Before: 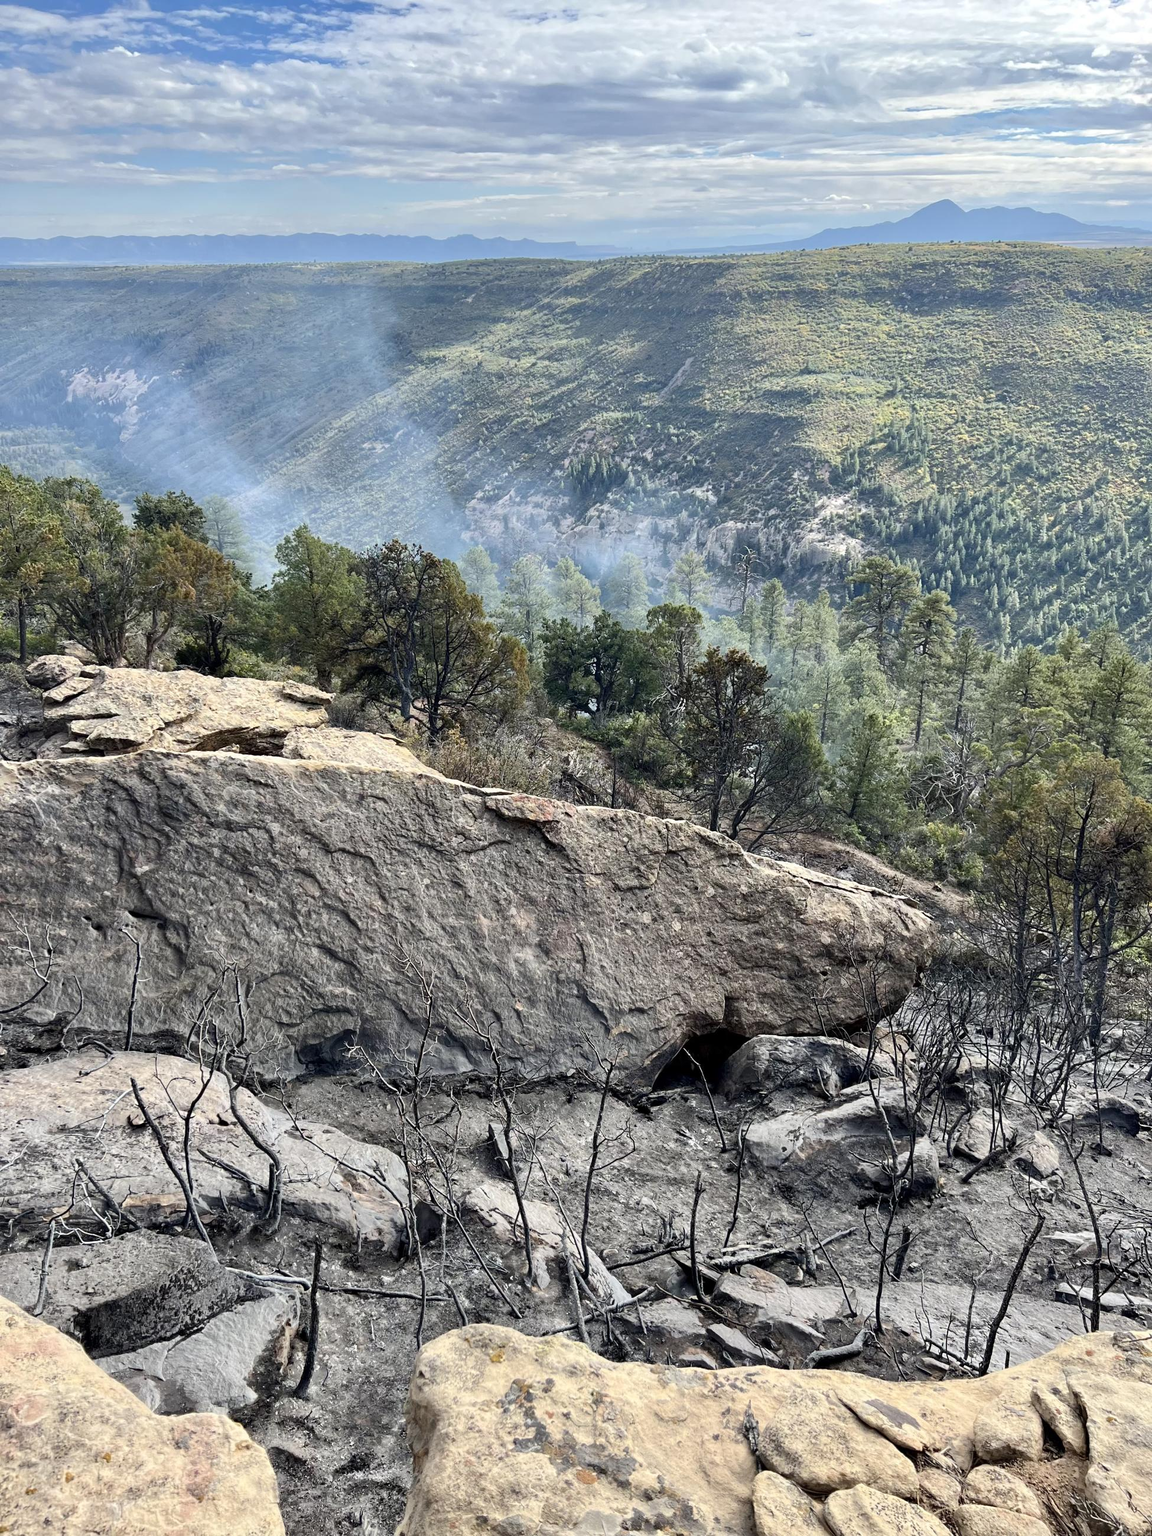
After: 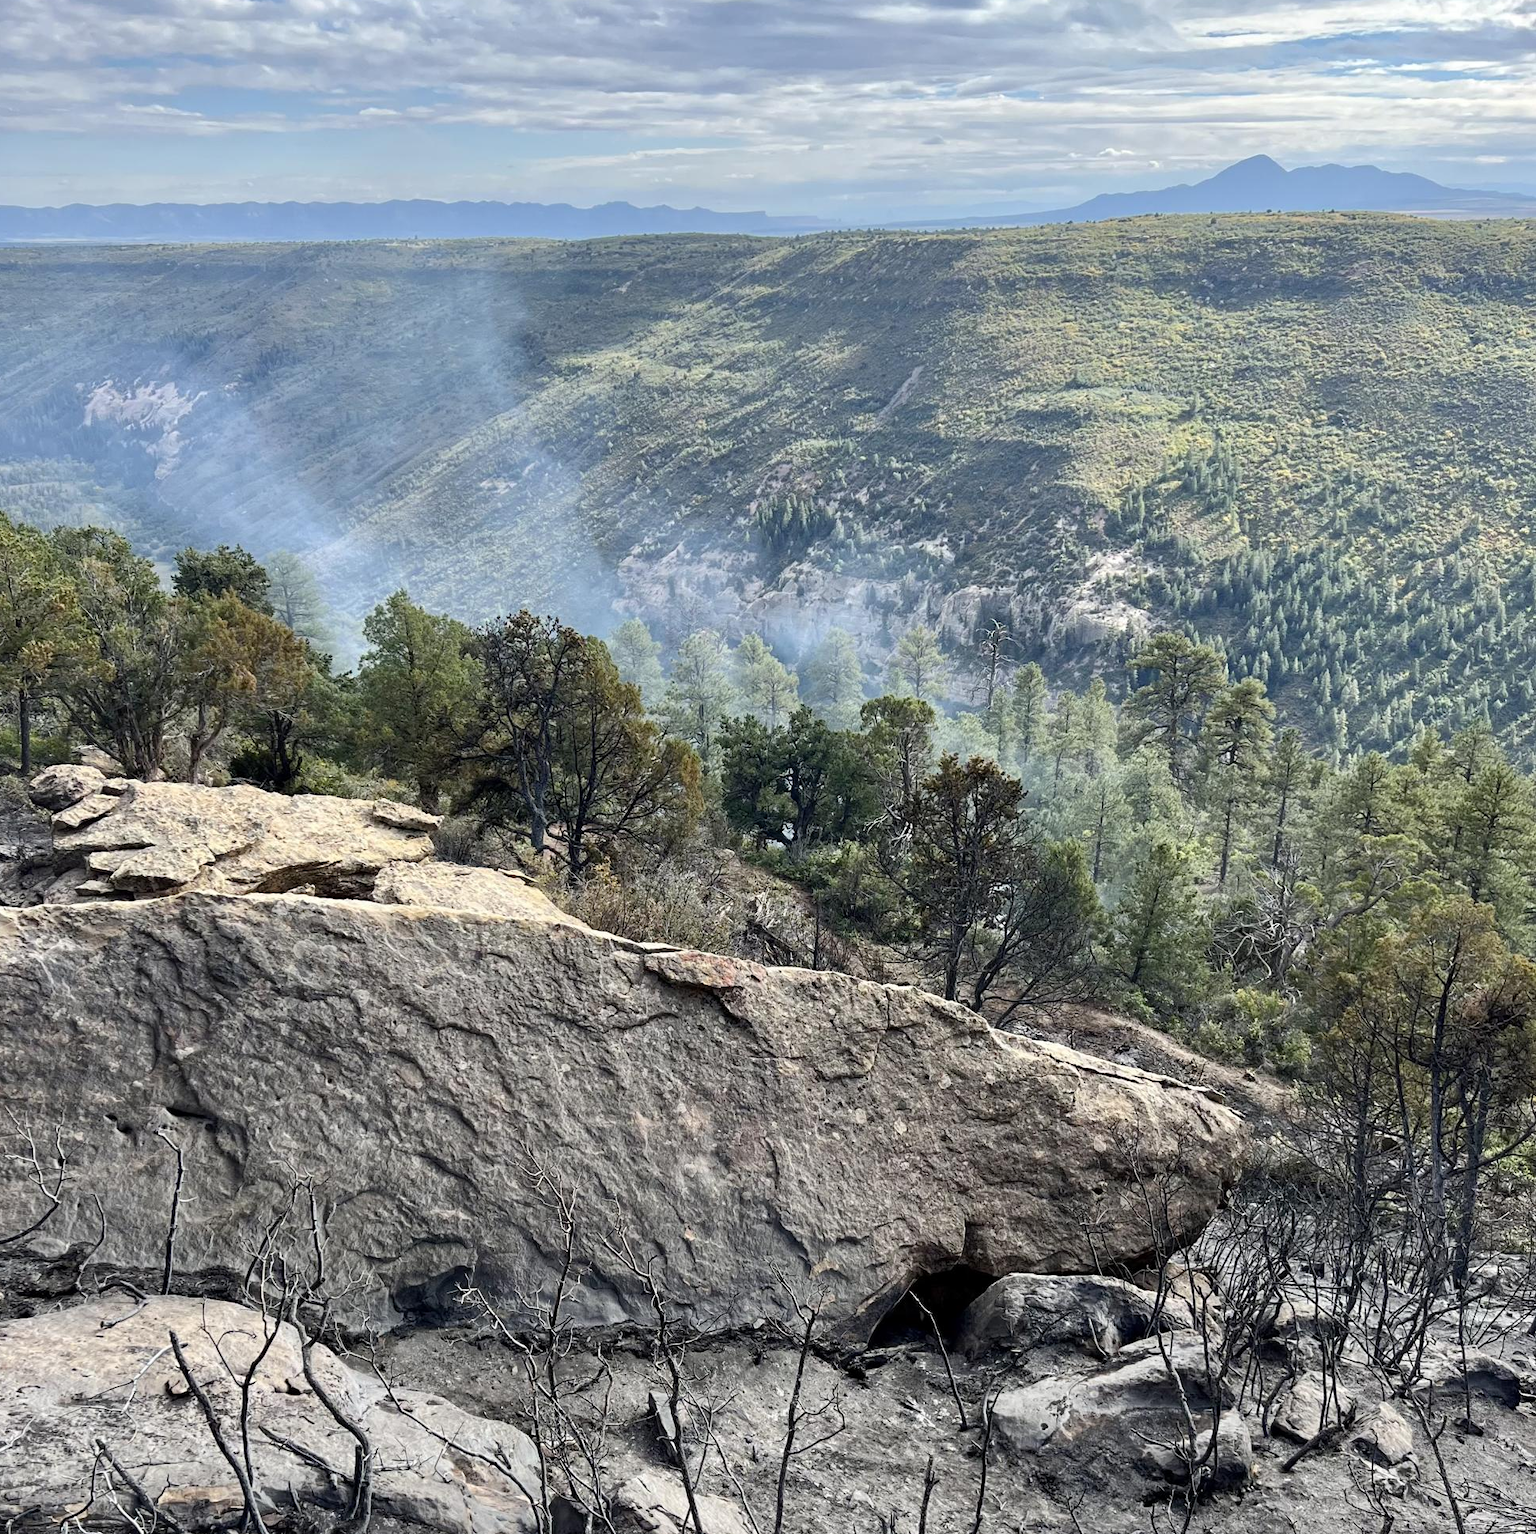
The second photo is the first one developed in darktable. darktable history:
crop: left 0.381%, top 5.494%, bottom 19.861%
